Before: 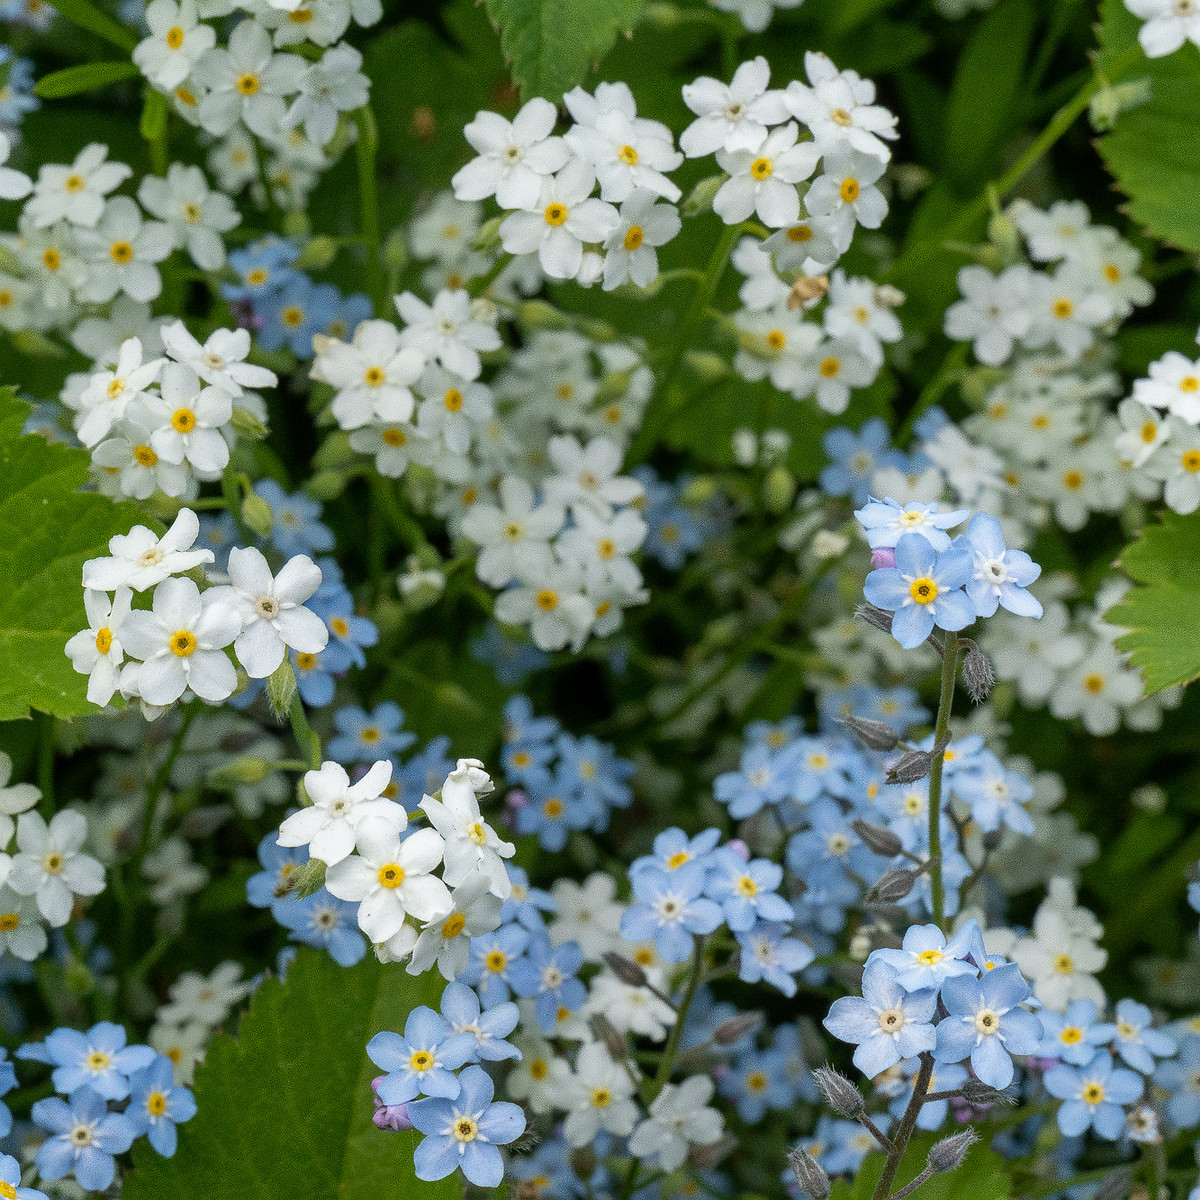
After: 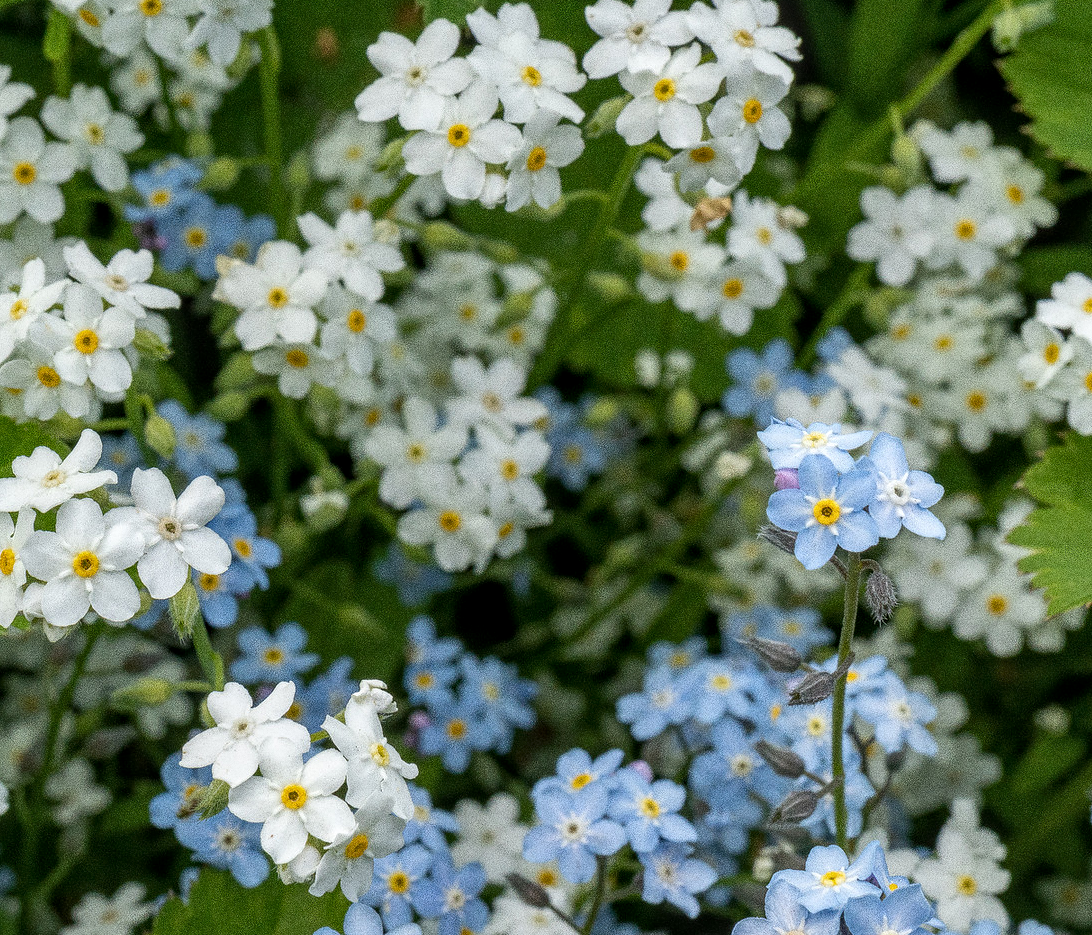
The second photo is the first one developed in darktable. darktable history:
crop: left 8.155%, top 6.611%, bottom 15.385%
local contrast: on, module defaults
grain: coarseness 0.09 ISO, strength 40%
